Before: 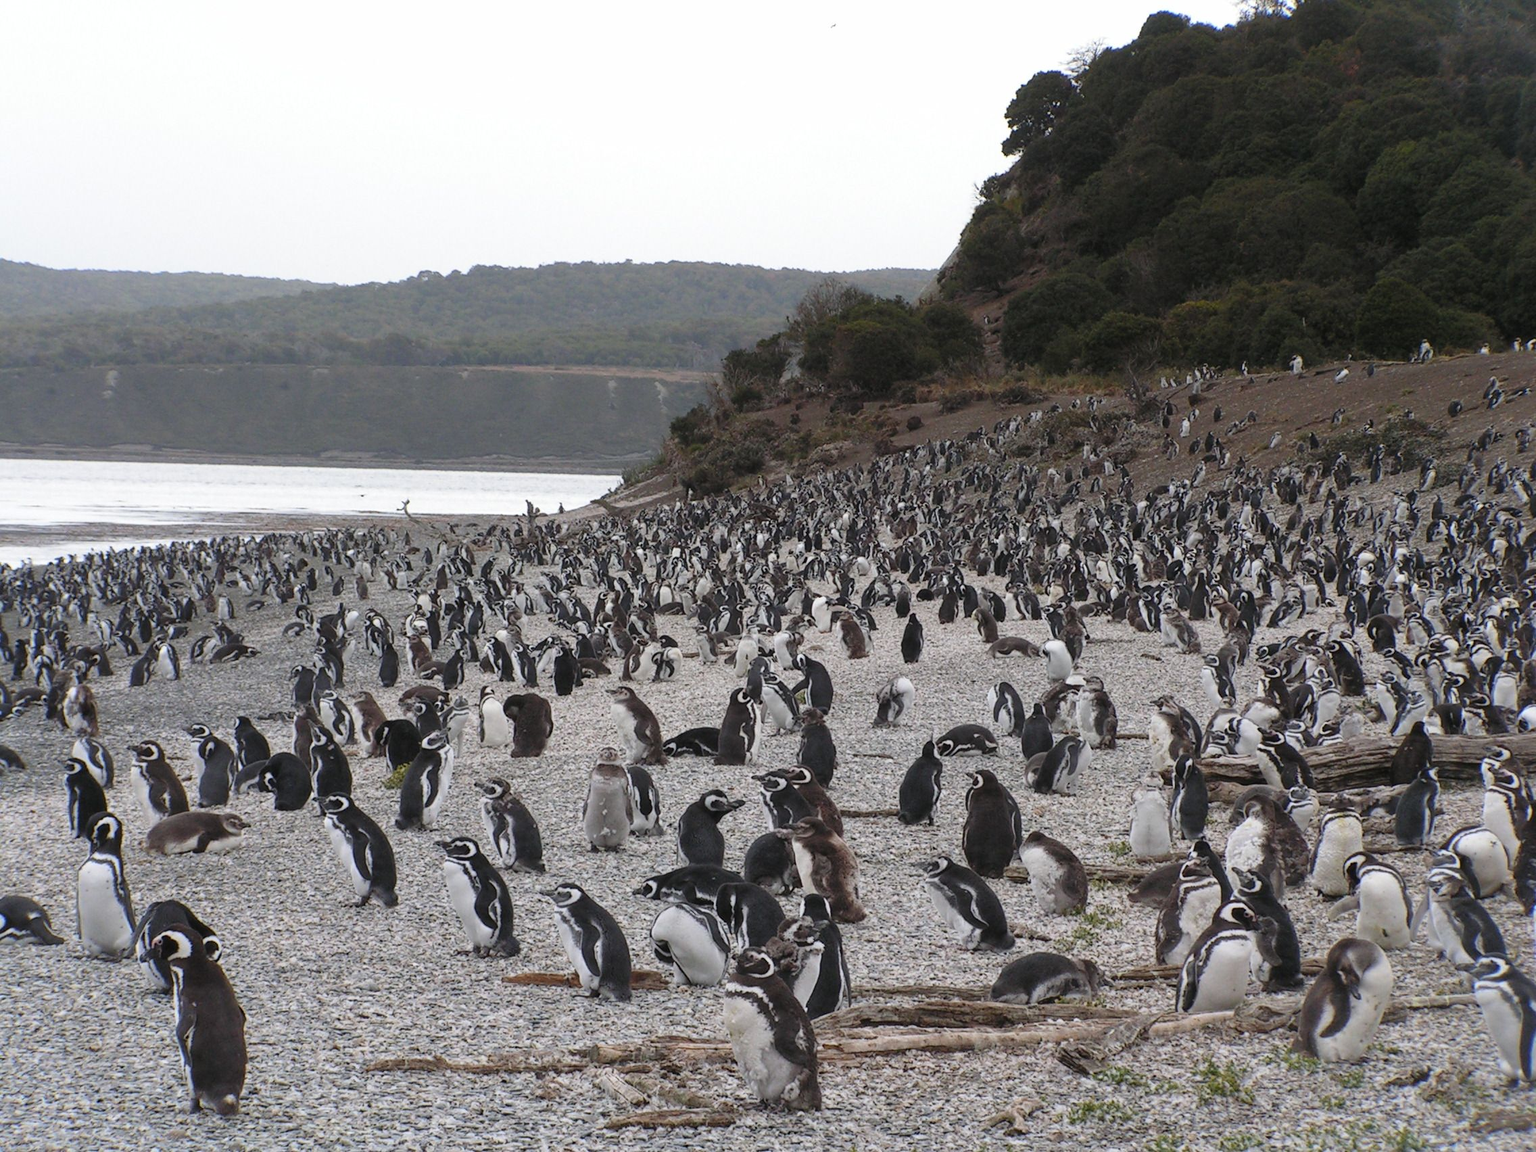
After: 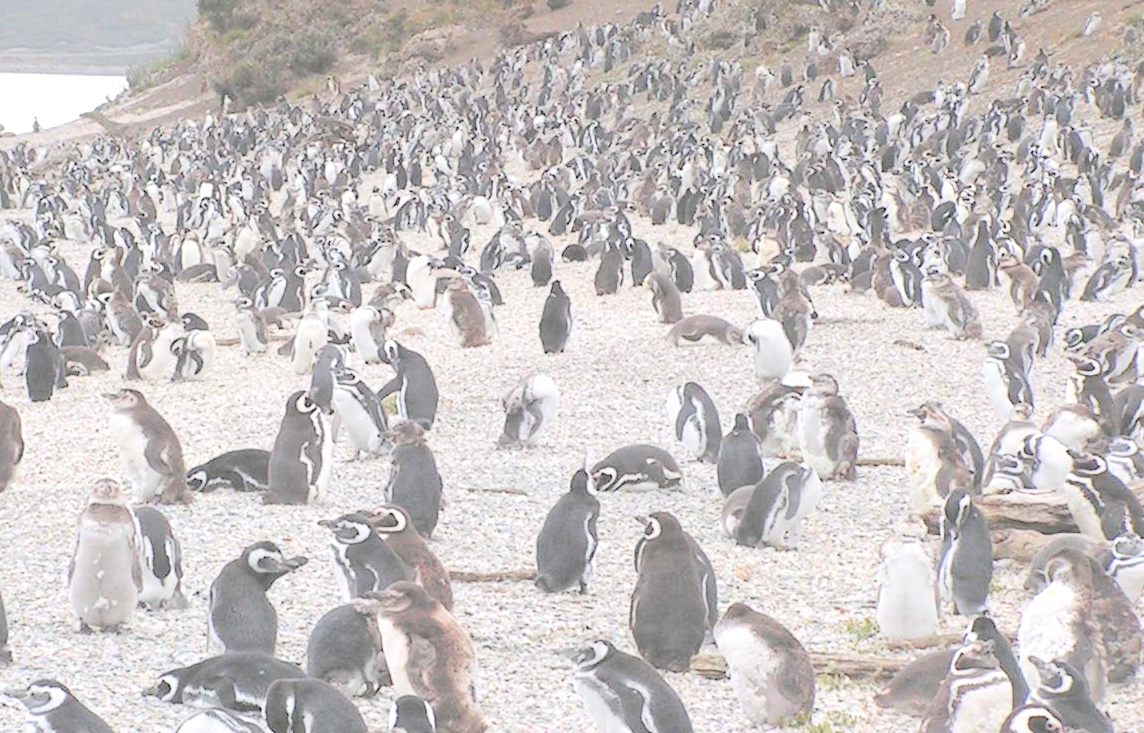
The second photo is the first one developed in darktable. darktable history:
crop: left 34.958%, top 36.851%, right 14.687%, bottom 20.114%
contrast brightness saturation: brightness 0.999
tone equalizer: -8 EV -0.725 EV, -7 EV -0.681 EV, -6 EV -0.571 EV, -5 EV -0.387 EV, -3 EV 0.393 EV, -2 EV 0.6 EV, -1 EV 0.677 EV, +0 EV 0.776 EV, smoothing diameter 24.99%, edges refinement/feathering 6.37, preserve details guided filter
